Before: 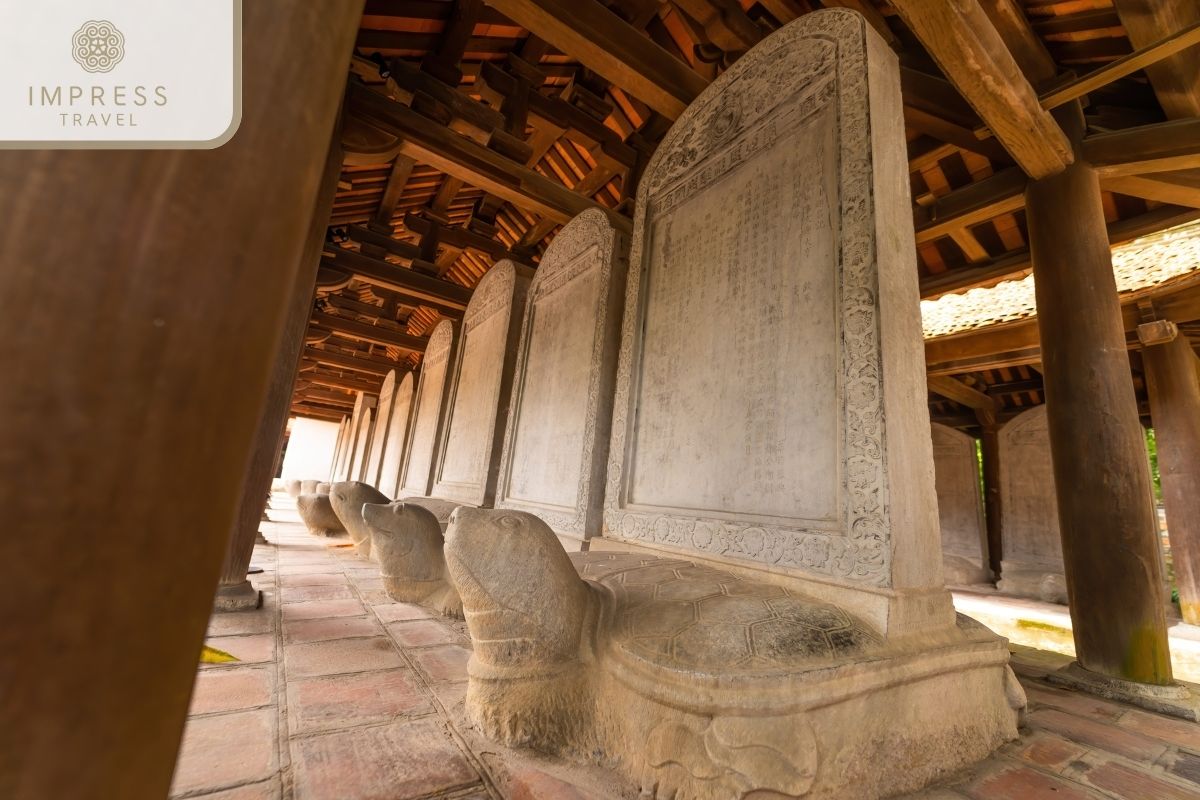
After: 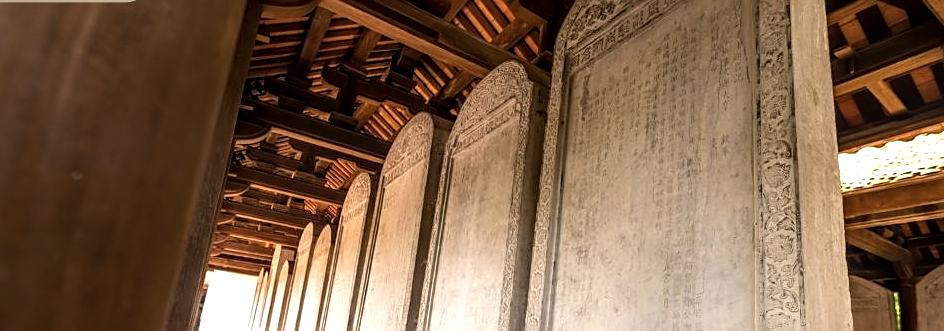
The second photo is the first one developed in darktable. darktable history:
crop: left 6.884%, top 18.433%, right 14.433%, bottom 40.131%
color balance rgb: linear chroma grading › shadows -6.562%, linear chroma grading › highlights -7.862%, linear chroma grading › global chroma -10.146%, linear chroma grading › mid-tones -7.918%, perceptual saturation grading › global saturation 19.302%
sharpen: on, module defaults
tone equalizer: -8 EV -1.12 EV, -7 EV -1.02 EV, -6 EV -0.895 EV, -5 EV -0.555 EV, -3 EV 0.558 EV, -2 EV 0.857 EV, -1 EV 1.01 EV, +0 EV 1.07 EV
exposure: exposure -0.448 EV, compensate highlight preservation false
contrast brightness saturation: saturation -0.052
local contrast: on, module defaults
